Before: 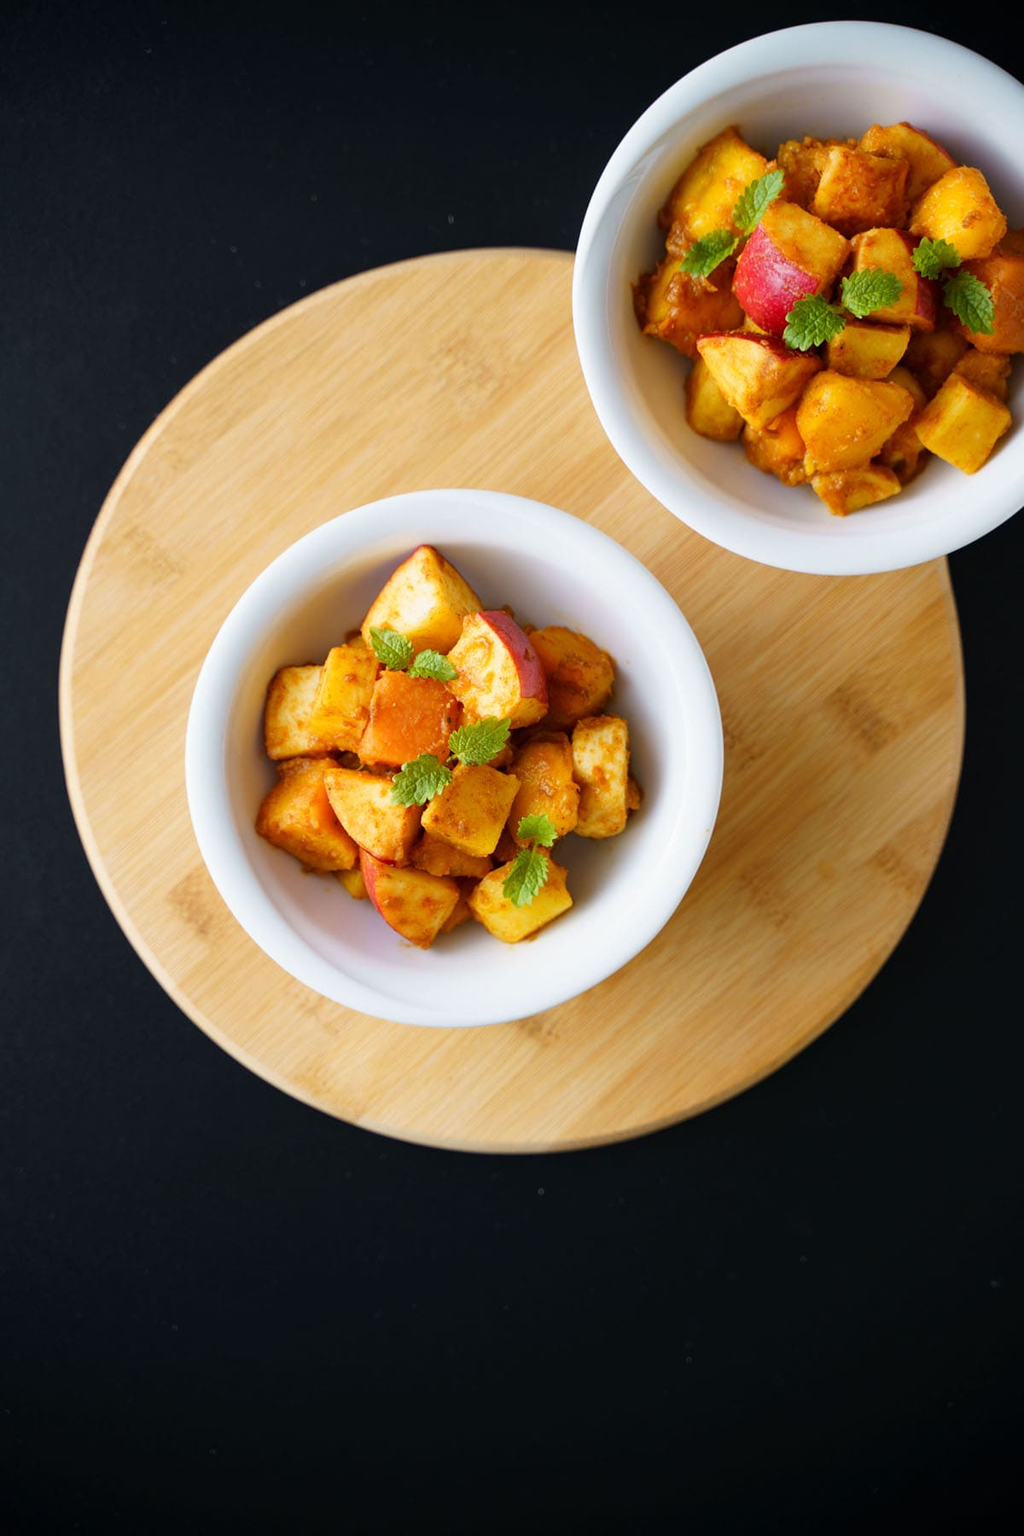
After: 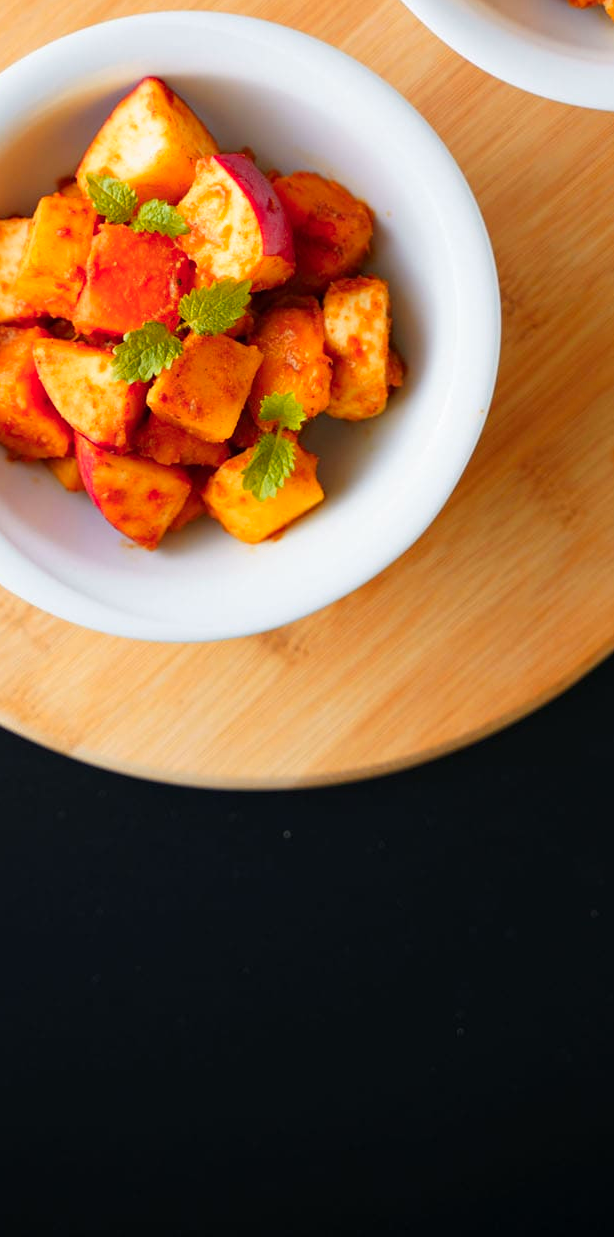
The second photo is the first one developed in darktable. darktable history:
crop and rotate: left 28.969%, top 31.269%, right 19.858%
color zones: curves: ch1 [(0.24, 0.629) (0.75, 0.5)]; ch2 [(0.255, 0.454) (0.745, 0.491)]
